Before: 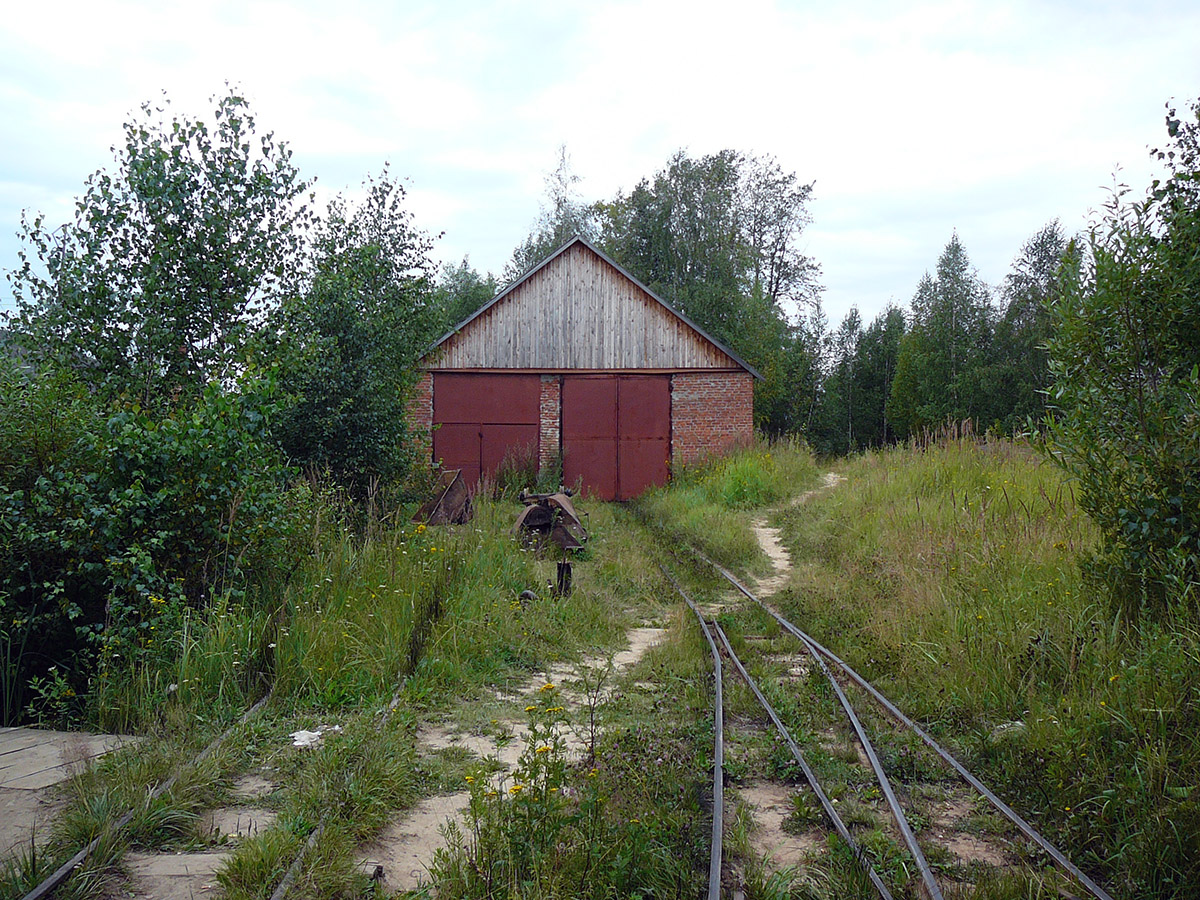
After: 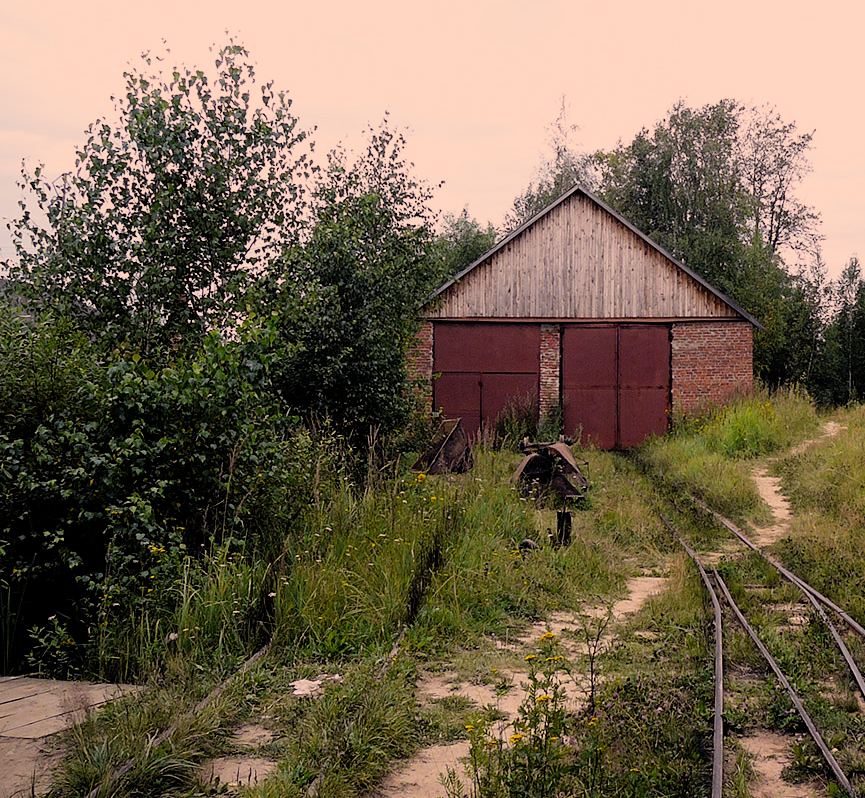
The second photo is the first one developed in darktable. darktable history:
contrast brightness saturation: saturation -0.047
crop: top 5.747%, right 27.858%, bottom 5.525%
color correction: highlights a* 17.6, highlights b* 18.48
filmic rgb: black relative exposure -5.11 EV, white relative exposure 3.95 EV, hardness 2.9, contrast 1.198
